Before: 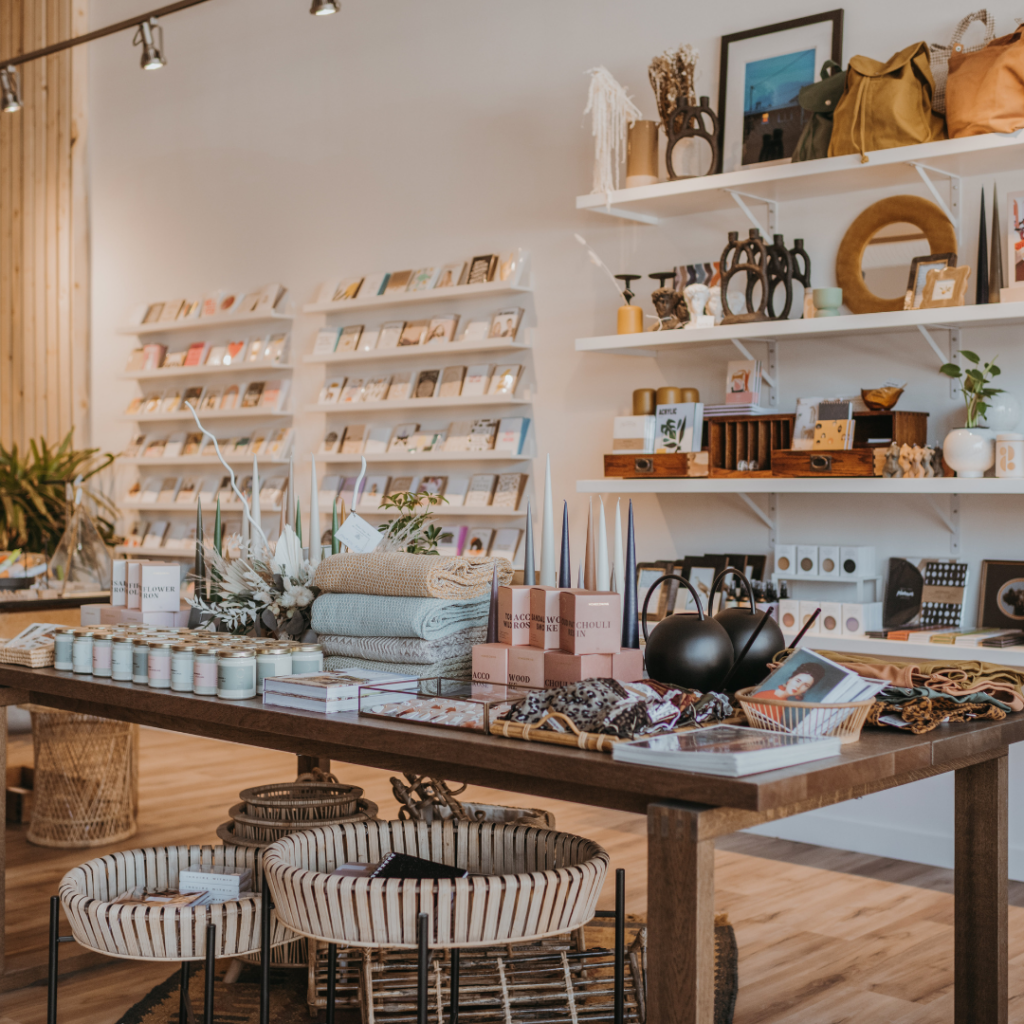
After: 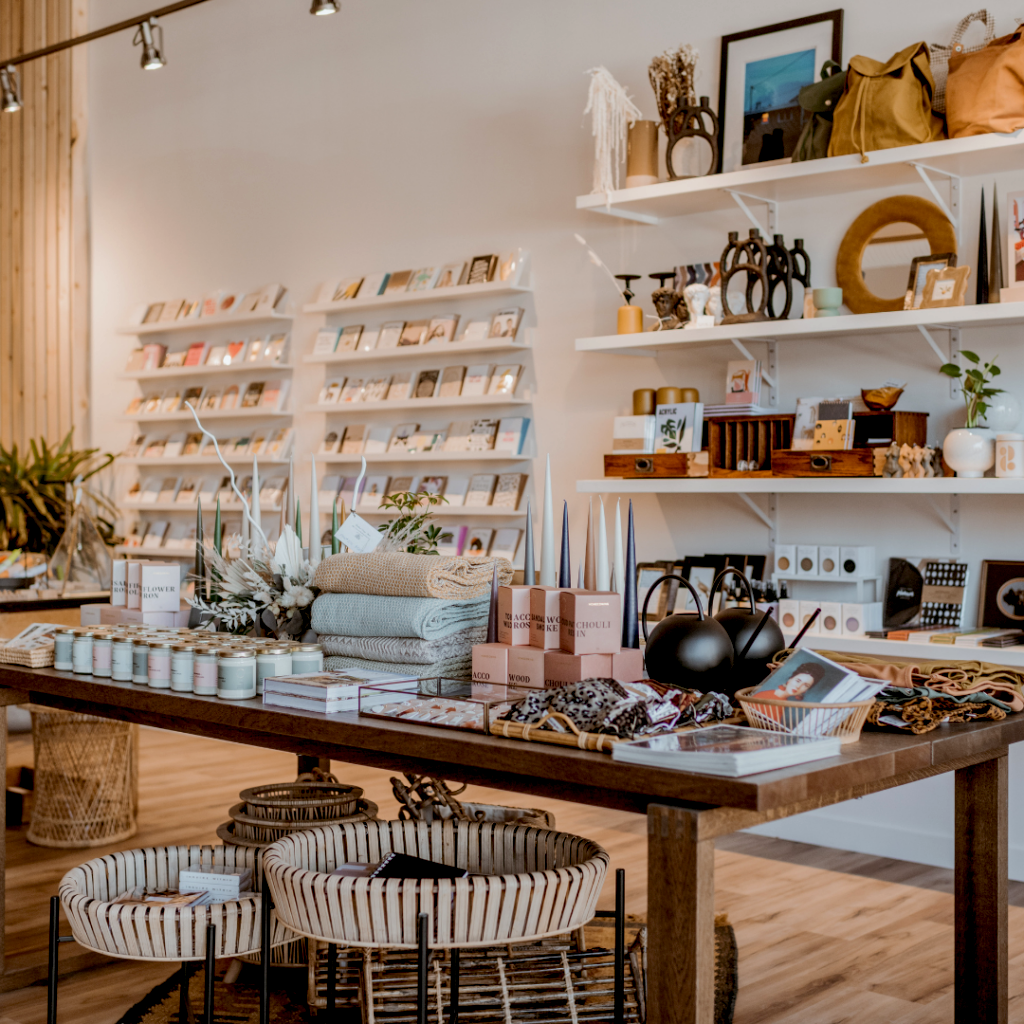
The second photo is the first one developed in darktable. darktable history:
base curve: curves: ch0 [(0.017, 0) (0.425, 0.441) (0.844, 0.933) (1, 1)], preserve colors none
rgb levels: preserve colors max RGB
